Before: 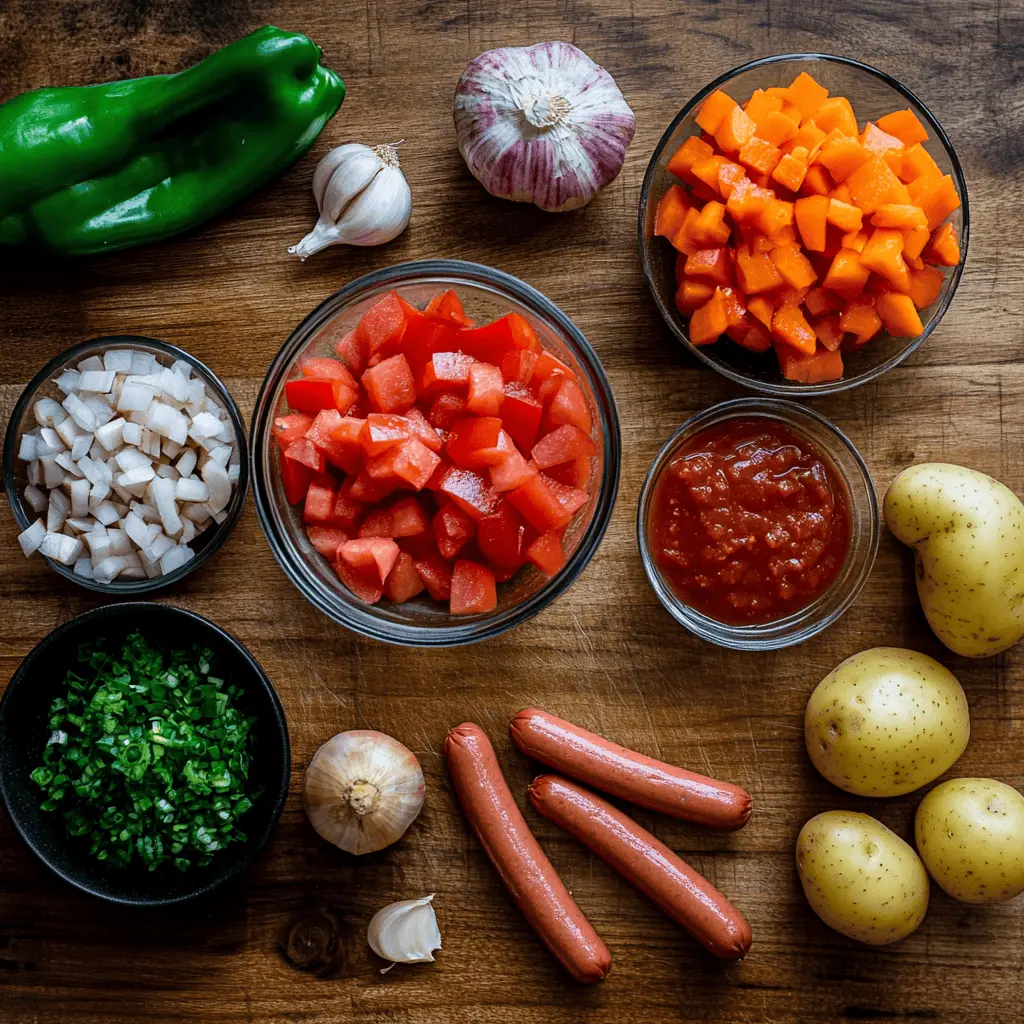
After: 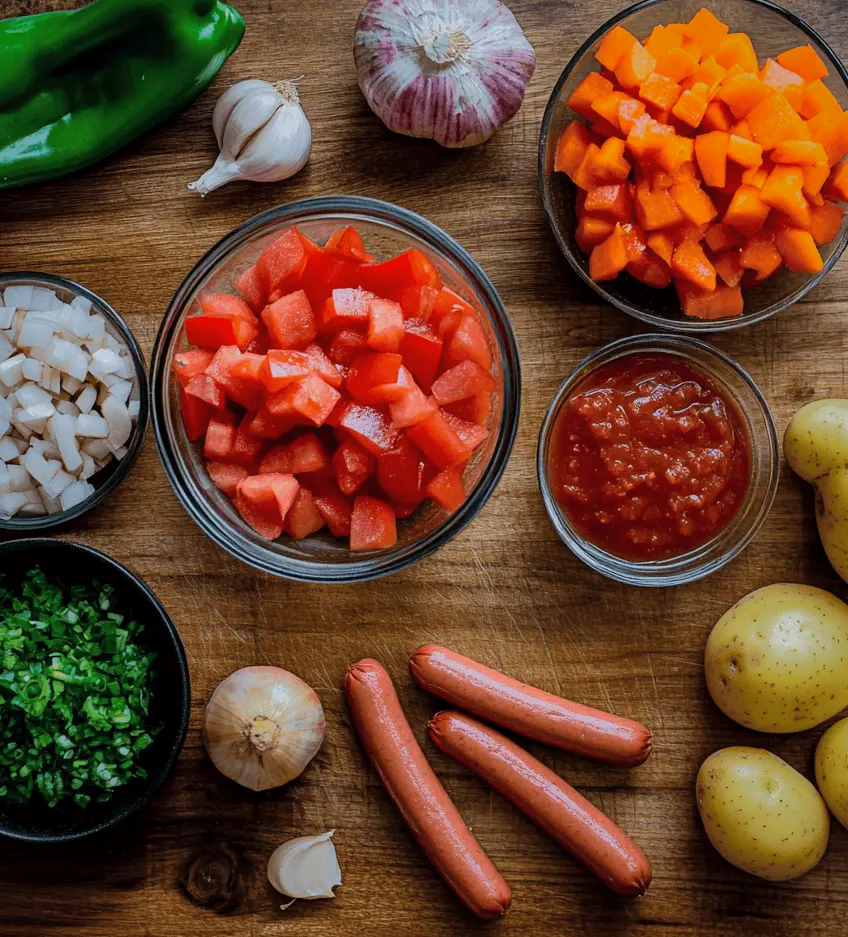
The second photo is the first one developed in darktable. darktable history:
crop: left 9.807%, top 6.259%, right 7.334%, bottom 2.177%
shadows and highlights: shadows 38.43, highlights -74.54
